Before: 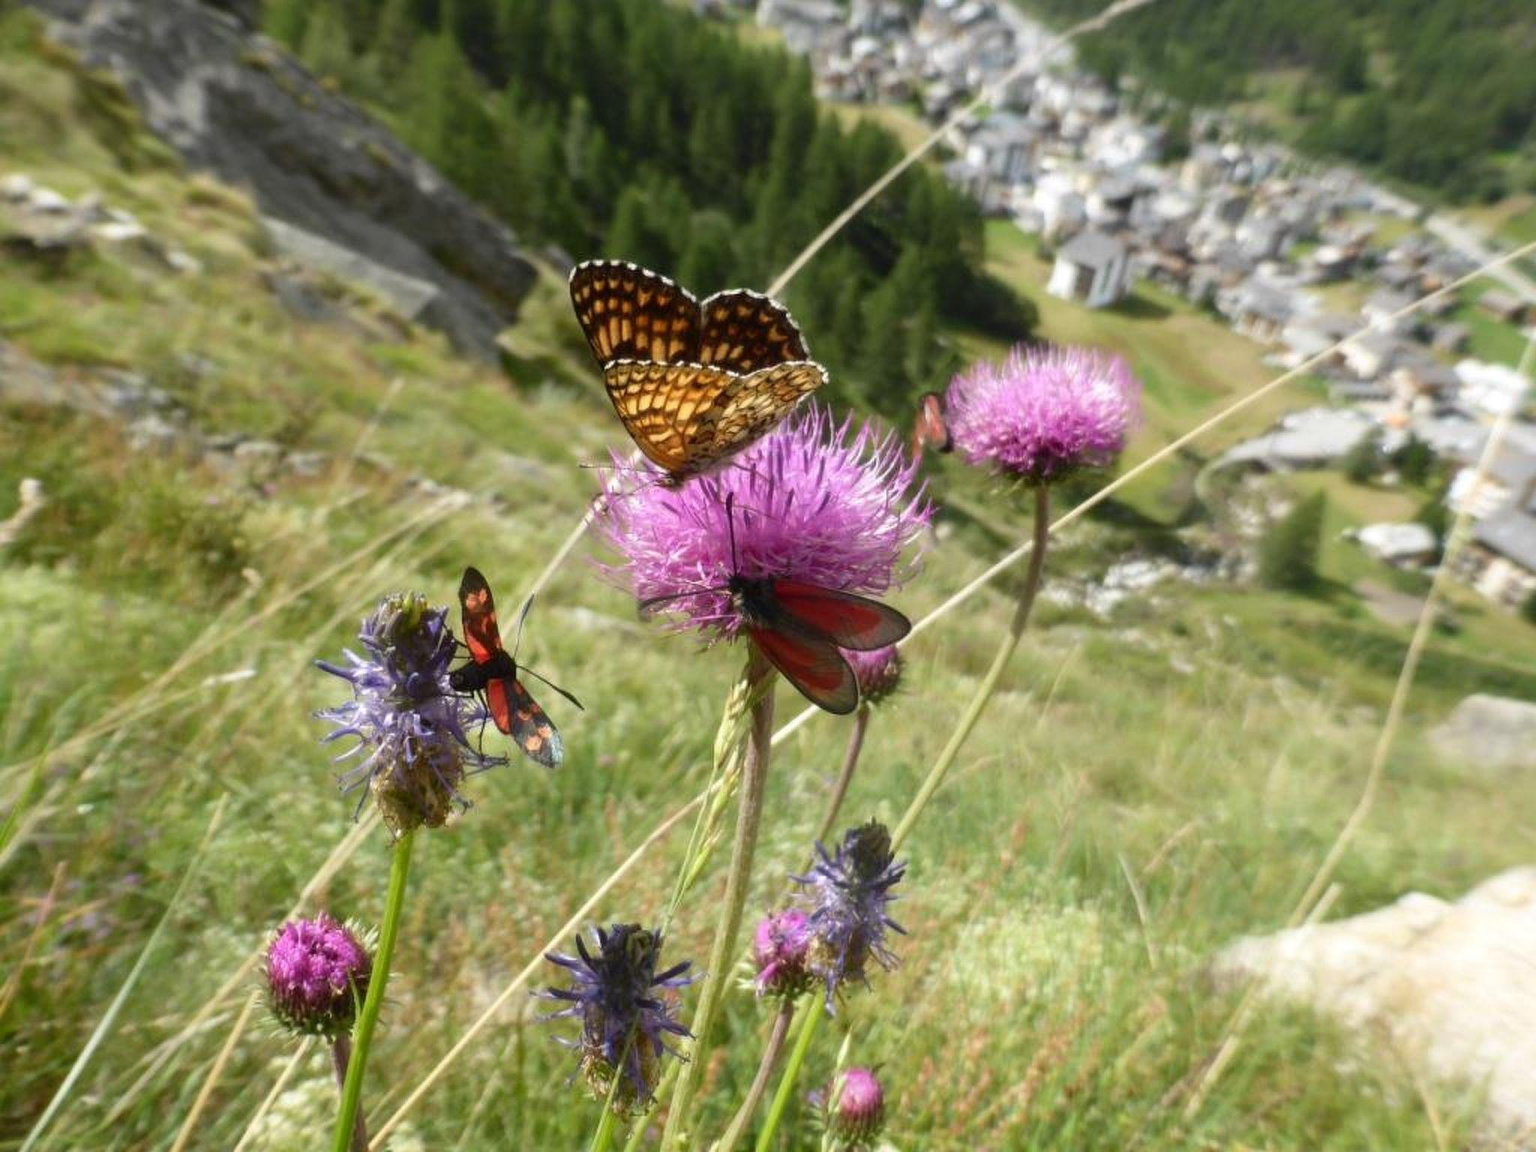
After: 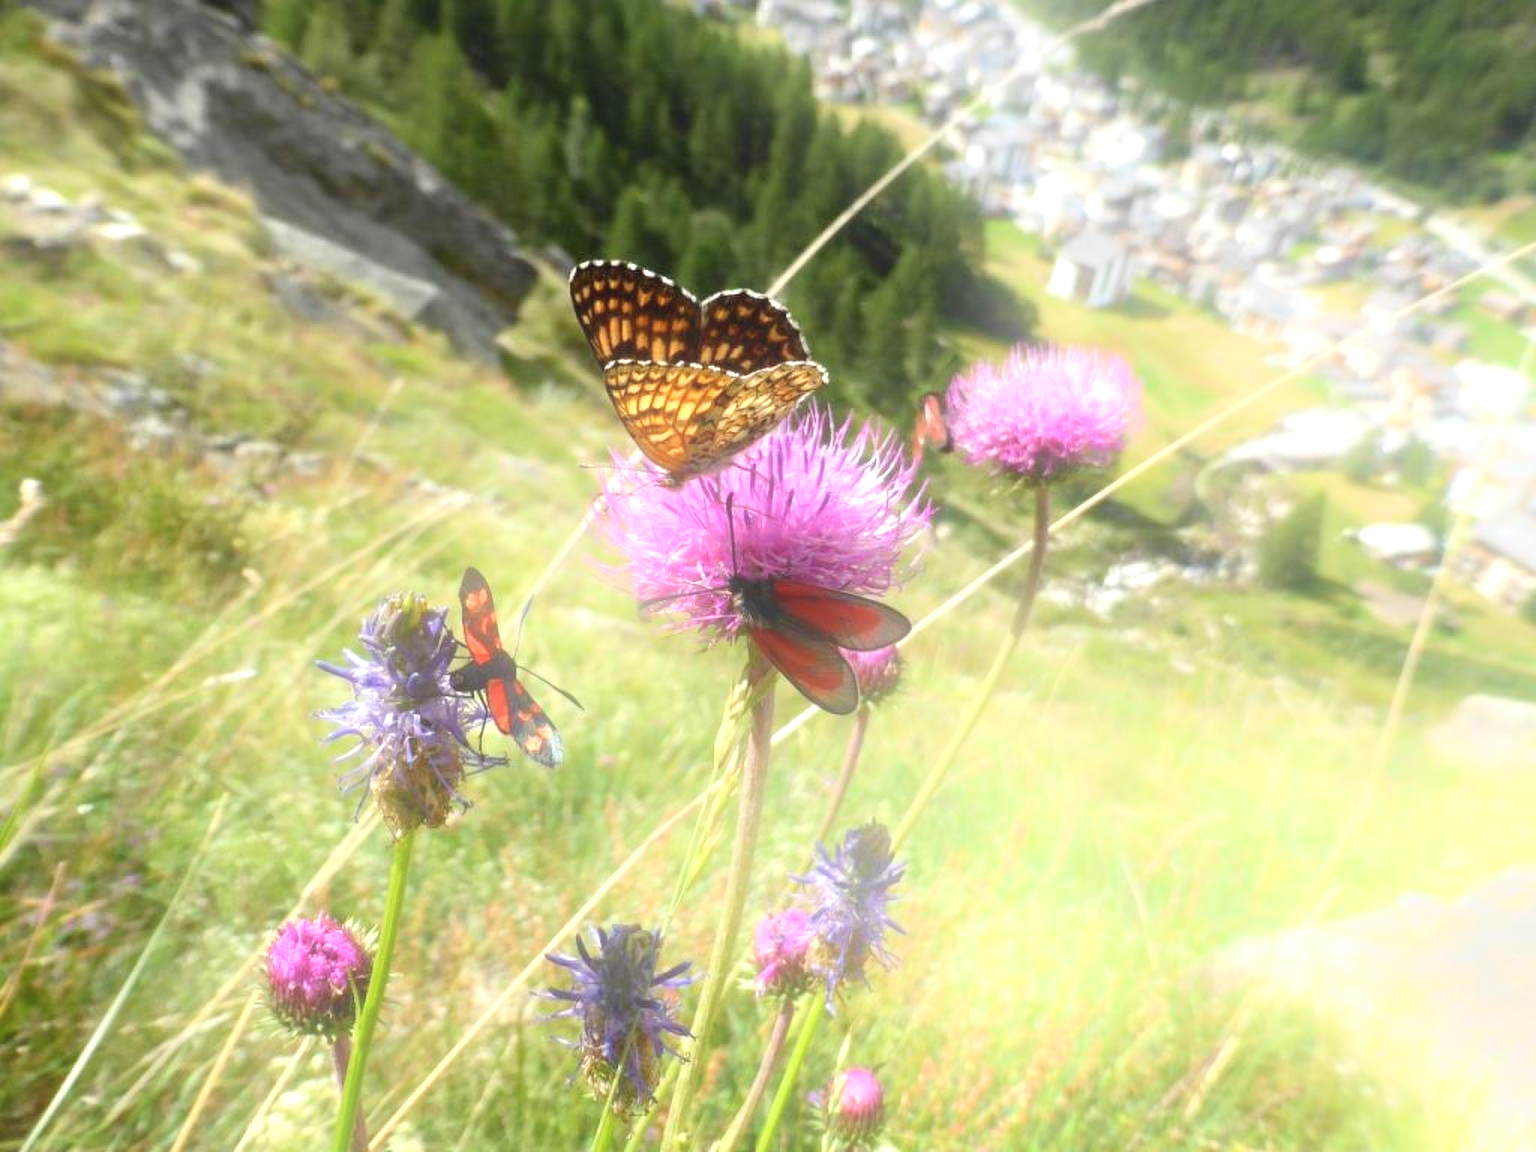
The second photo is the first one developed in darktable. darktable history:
bloom: on, module defaults
exposure: exposure 0.6 EV, compensate highlight preservation false
